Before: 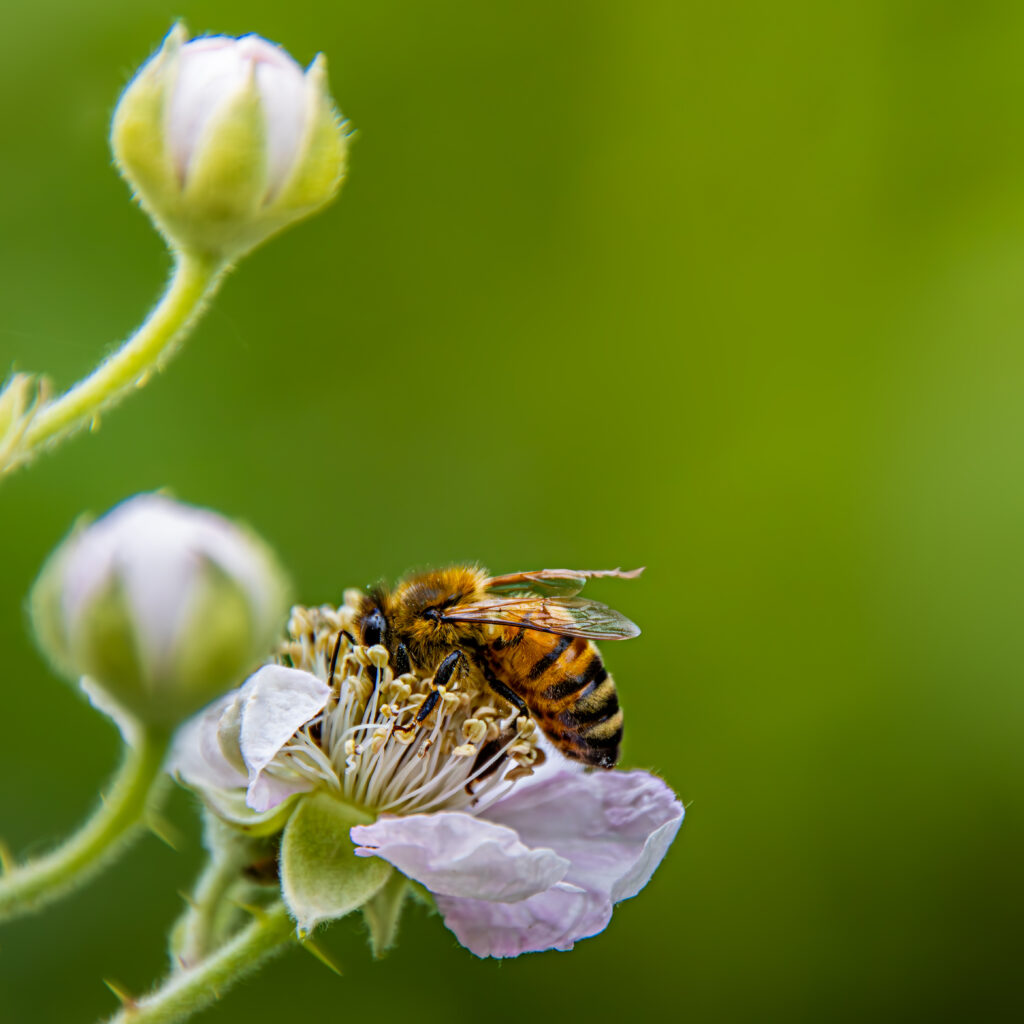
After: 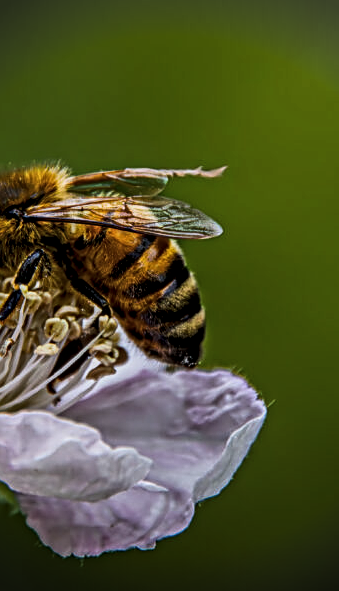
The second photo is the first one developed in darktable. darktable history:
crop: left 40.878%, top 39.176%, right 25.993%, bottom 3.081%
exposure: exposure -0.582 EV, compensate highlight preservation false
tone curve: curves: ch0 [(0, 0) (0.004, 0.001) (0.133, 0.078) (0.325, 0.241) (0.832, 0.917) (1, 1)], color space Lab, linked channels, preserve colors none
tone equalizer: on, module defaults
sharpen: on, module defaults
vignetting: fall-off start 88.03%, fall-off radius 24.9%
local contrast: on, module defaults
